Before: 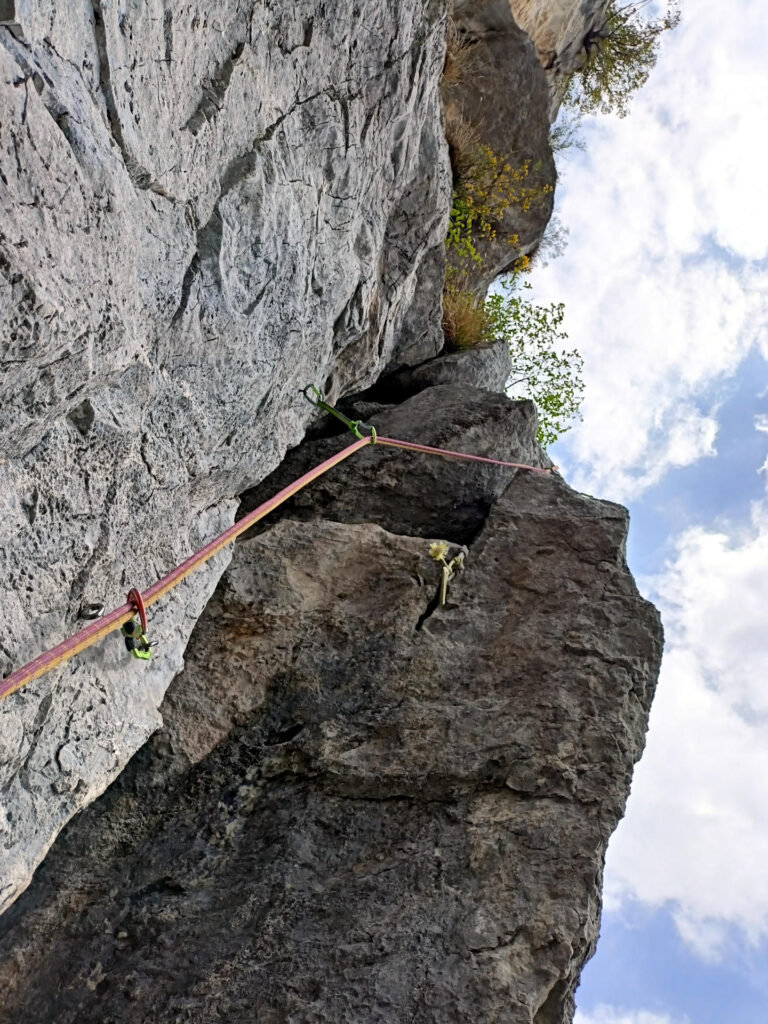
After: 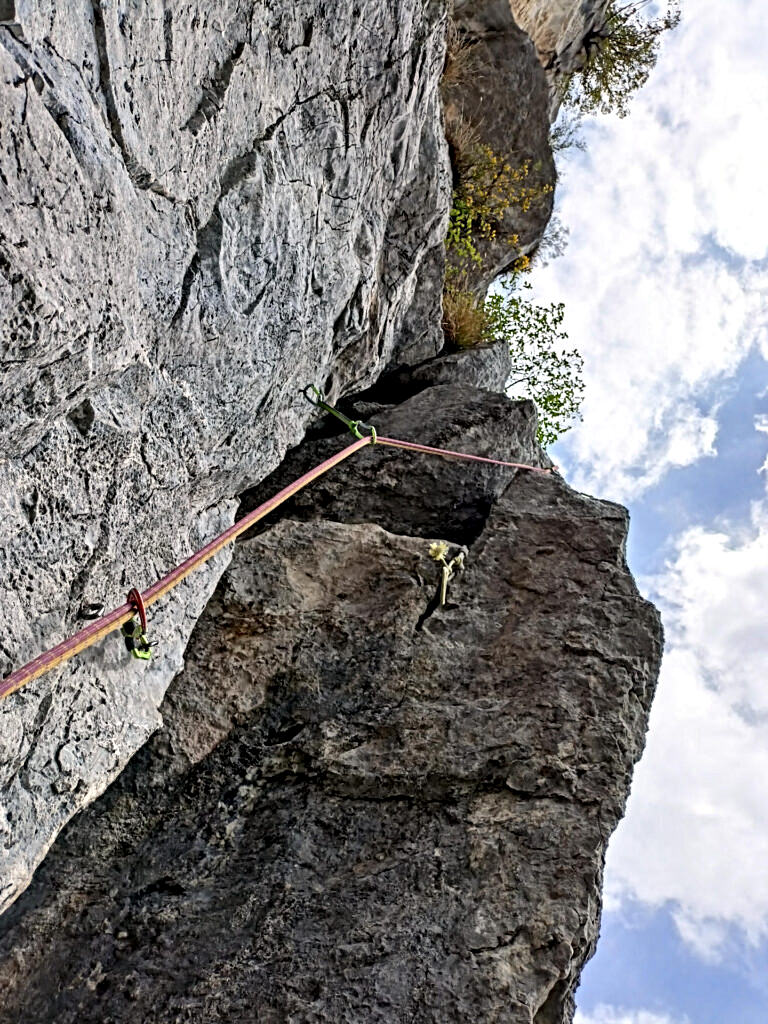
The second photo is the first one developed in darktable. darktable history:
contrast equalizer: y [[0.506, 0.531, 0.562, 0.606, 0.638, 0.669], [0.5 ×6], [0.5 ×6], [0 ×6], [0 ×6]]
